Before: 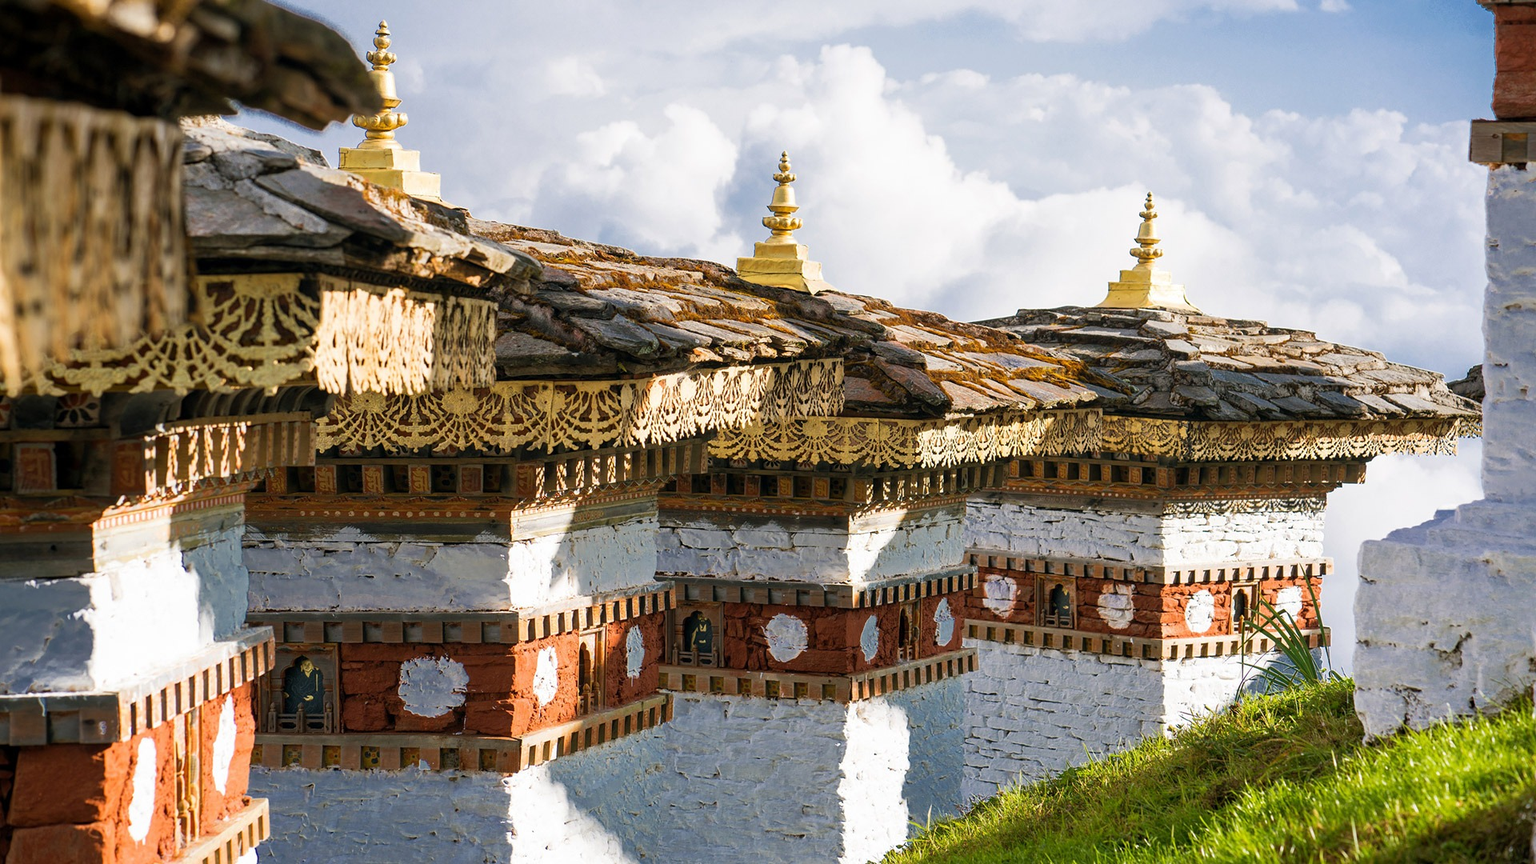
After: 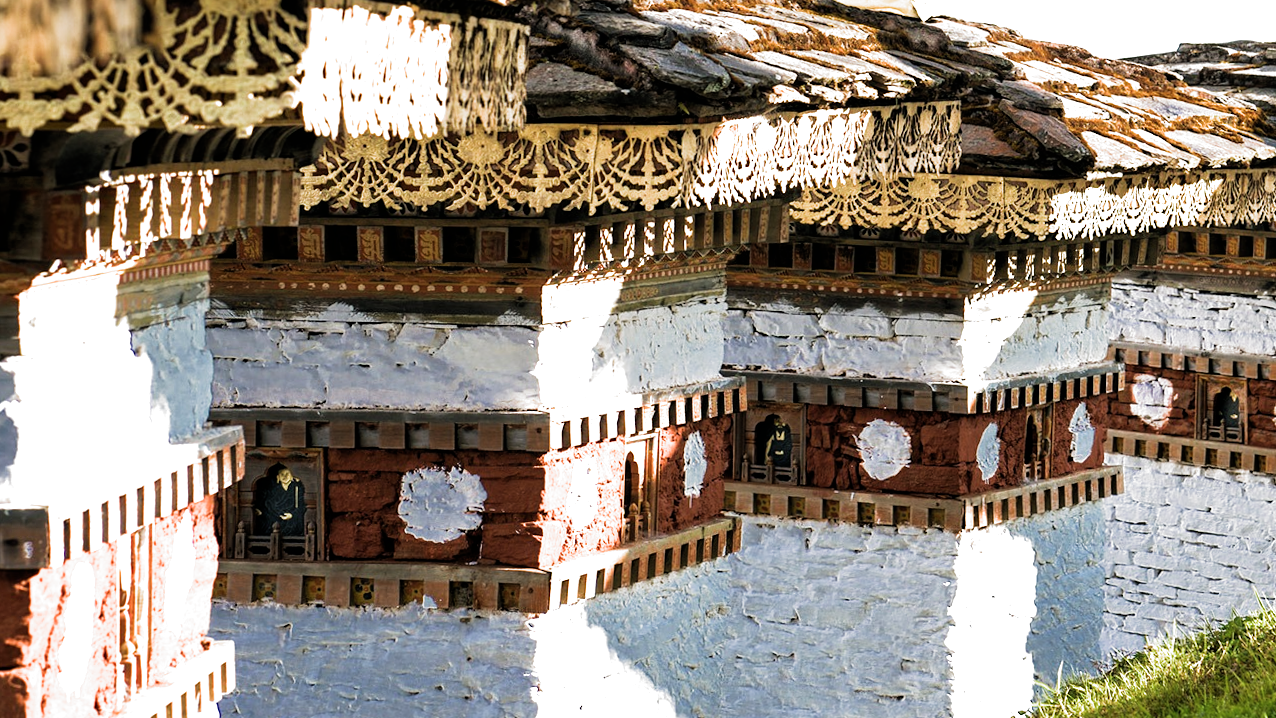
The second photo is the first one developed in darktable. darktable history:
filmic rgb: black relative exposure -8.2 EV, white relative exposure 2.2 EV, threshold 3 EV, hardness 7.11, latitude 75%, contrast 1.325, highlights saturation mix -2%, shadows ↔ highlights balance 30%, preserve chrominance RGB euclidean norm, color science v5 (2021), contrast in shadows safe, contrast in highlights safe, enable highlight reconstruction true
crop and rotate: angle -0.82°, left 3.85%, top 31.828%, right 27.992%
exposure: black level correction 0, exposure 0.7 EV, compensate exposure bias true, compensate highlight preservation false
